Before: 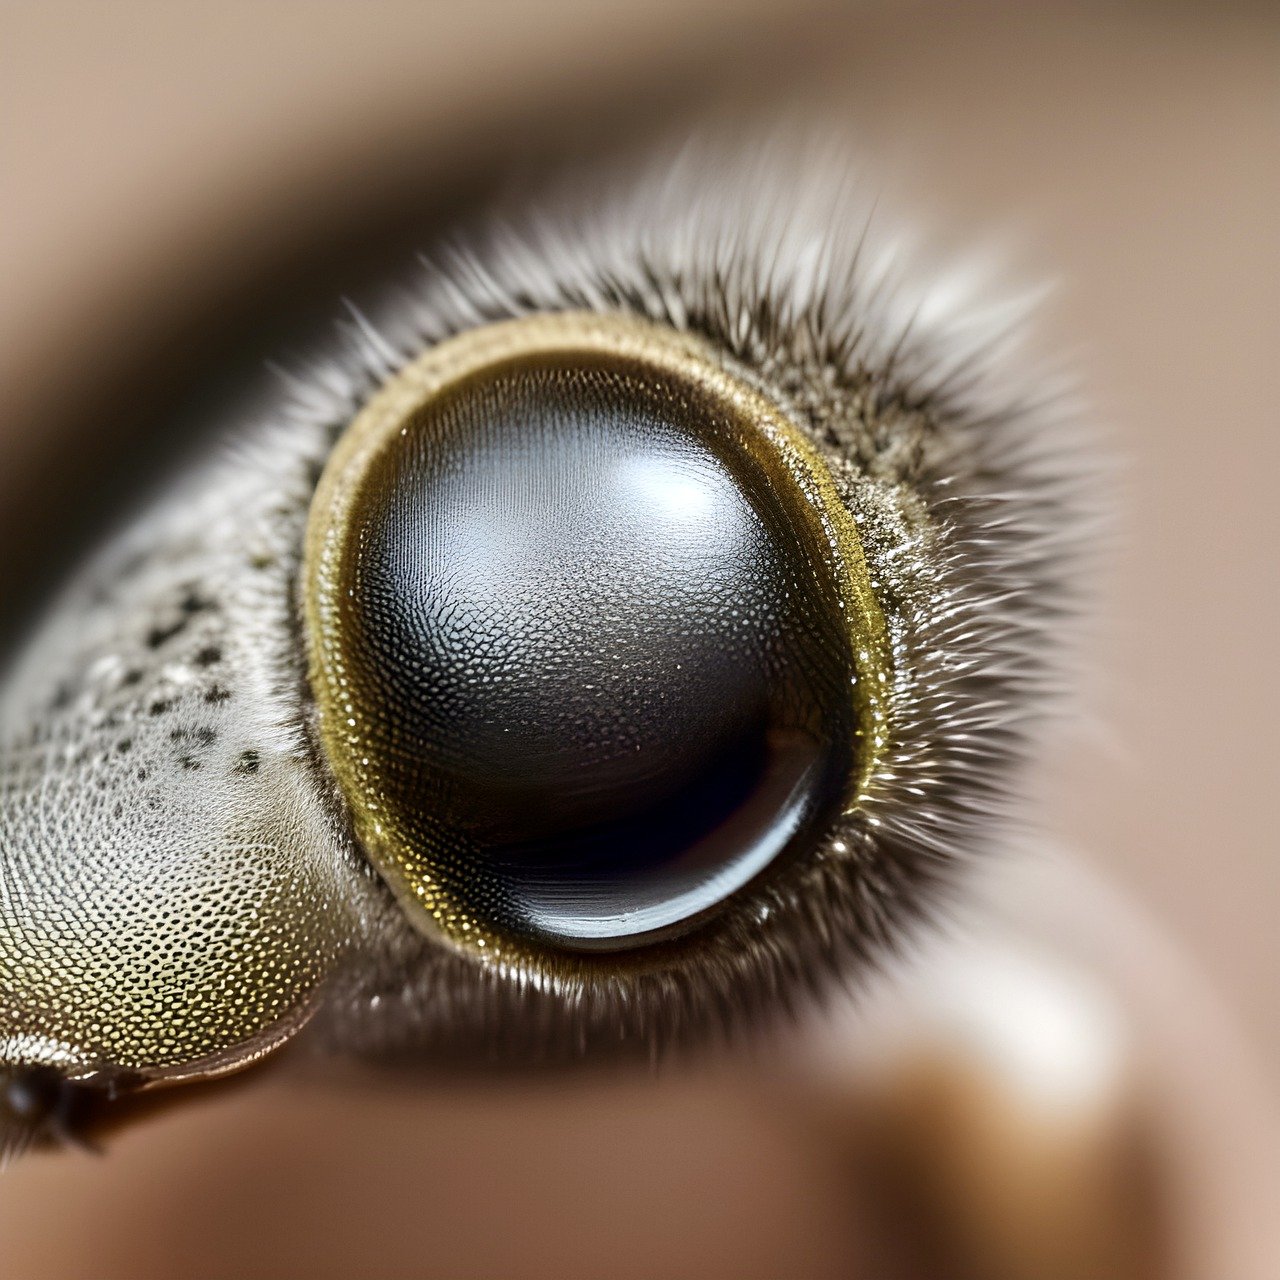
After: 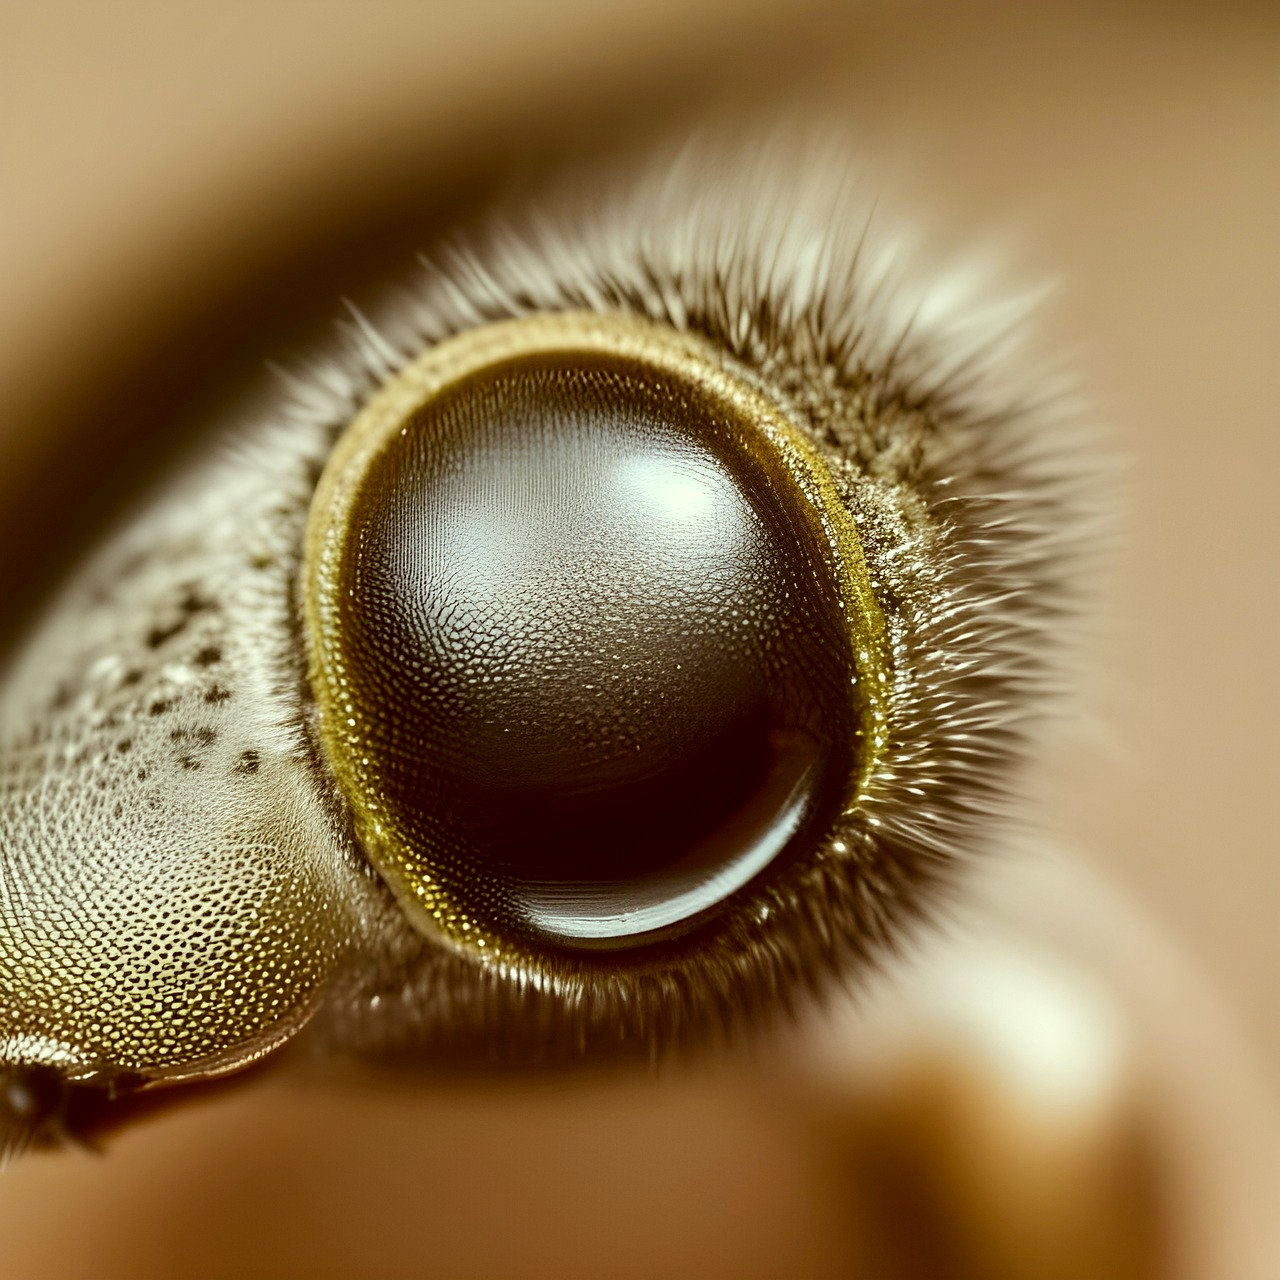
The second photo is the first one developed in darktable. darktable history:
color correction: highlights a* -6.23, highlights b* 9.52, shadows a* 10.23, shadows b* 23.22
